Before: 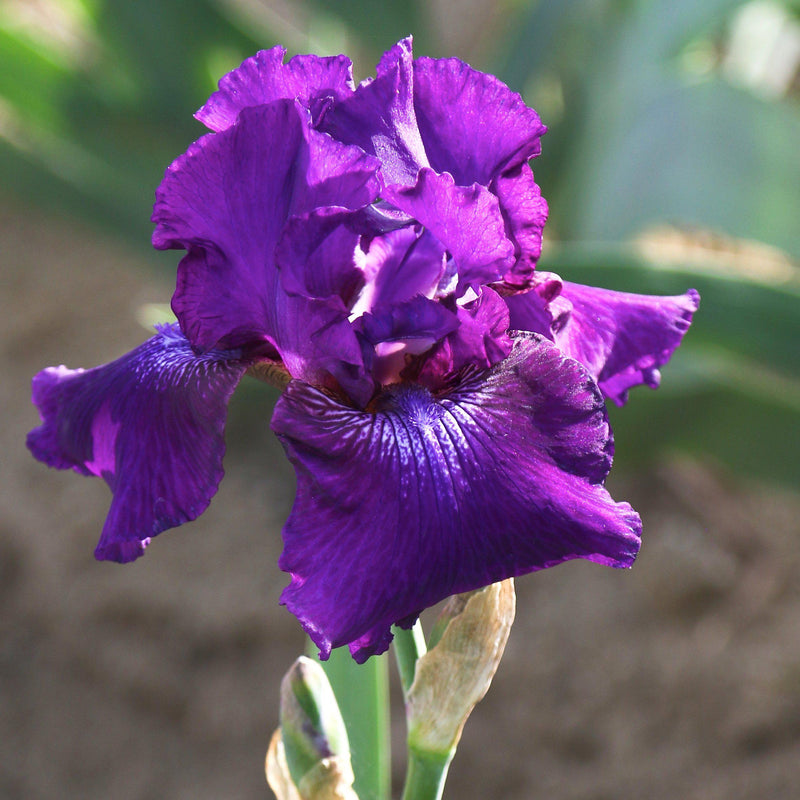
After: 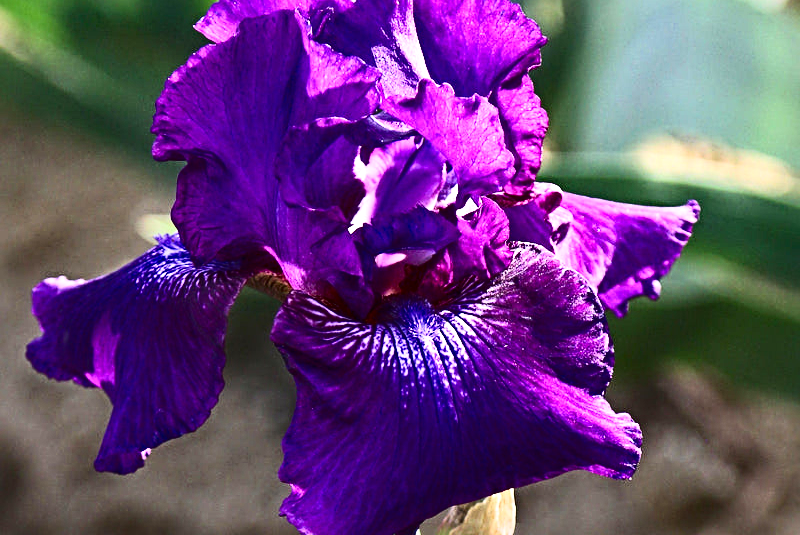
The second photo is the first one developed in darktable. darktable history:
sharpen: radius 4.908
crop: top 11.174%, bottom 21.916%
contrast brightness saturation: contrast 0.398, brightness 0.043, saturation 0.249
local contrast: mode bilateral grid, contrast 21, coarseness 49, detail 132%, midtone range 0.2
